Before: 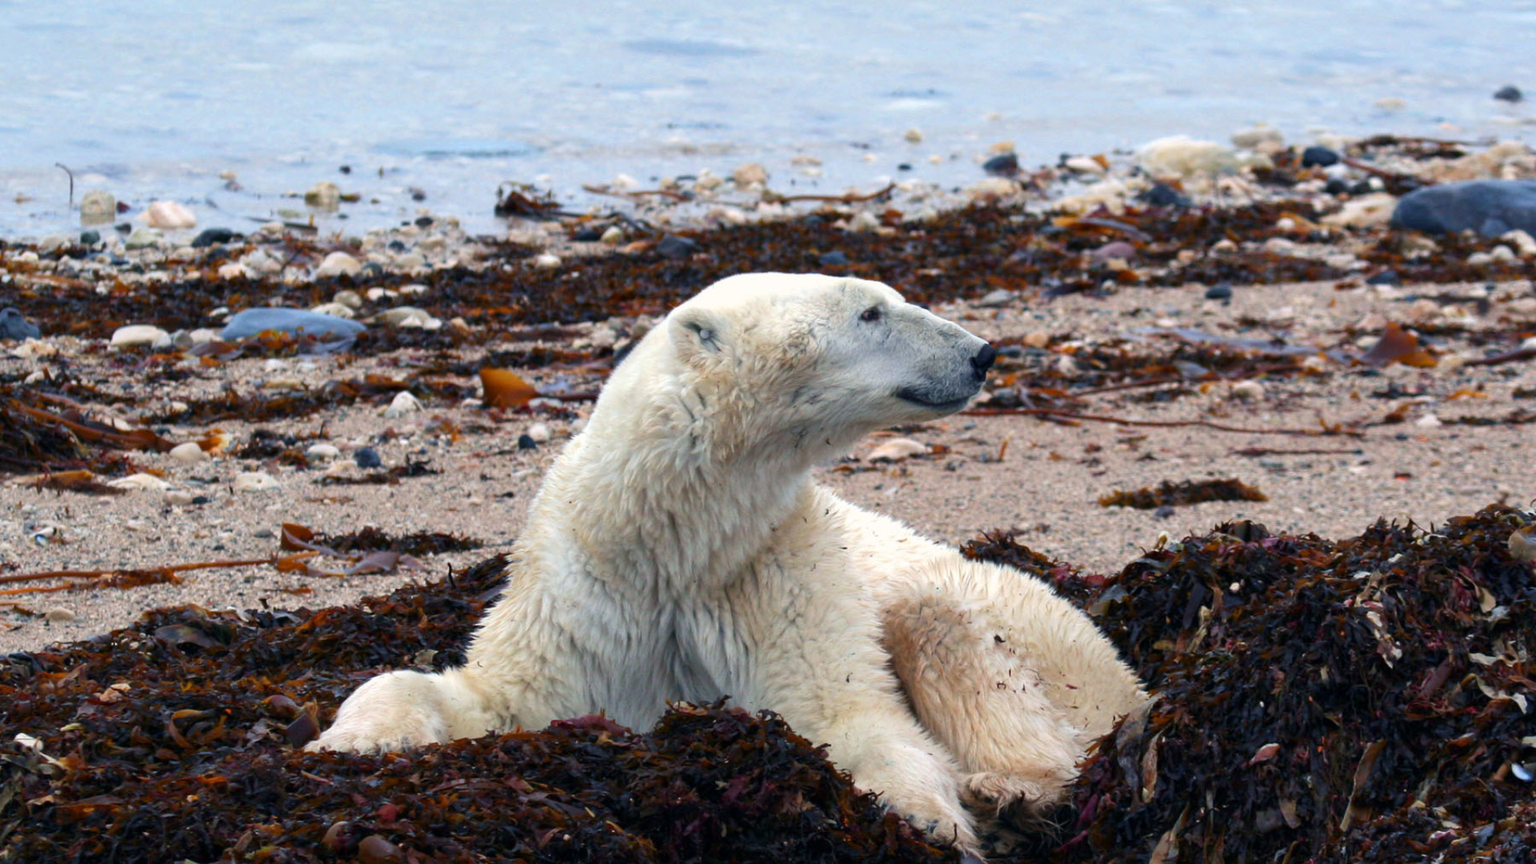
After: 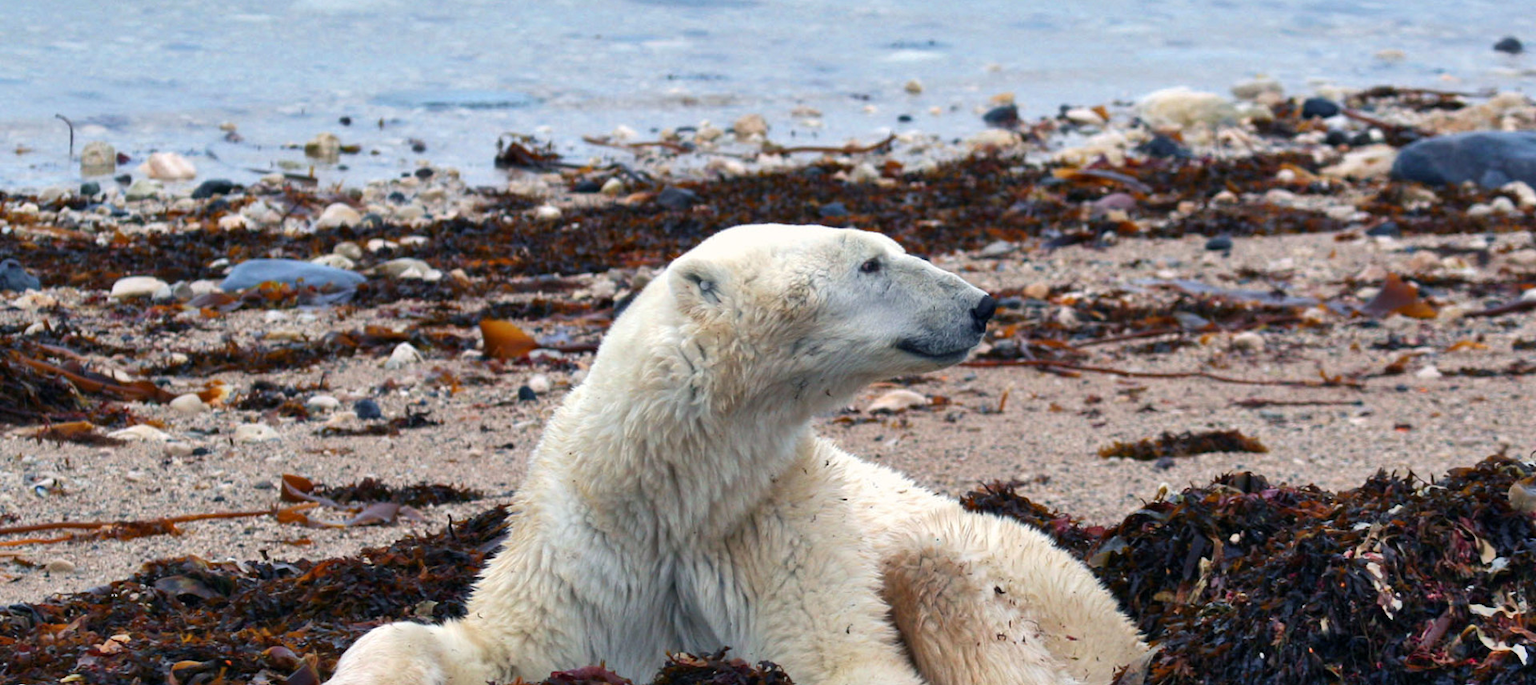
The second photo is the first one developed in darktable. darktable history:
shadows and highlights: low approximation 0.01, soften with gaussian
tone equalizer: on, module defaults
crop and rotate: top 5.649%, bottom 14.986%
